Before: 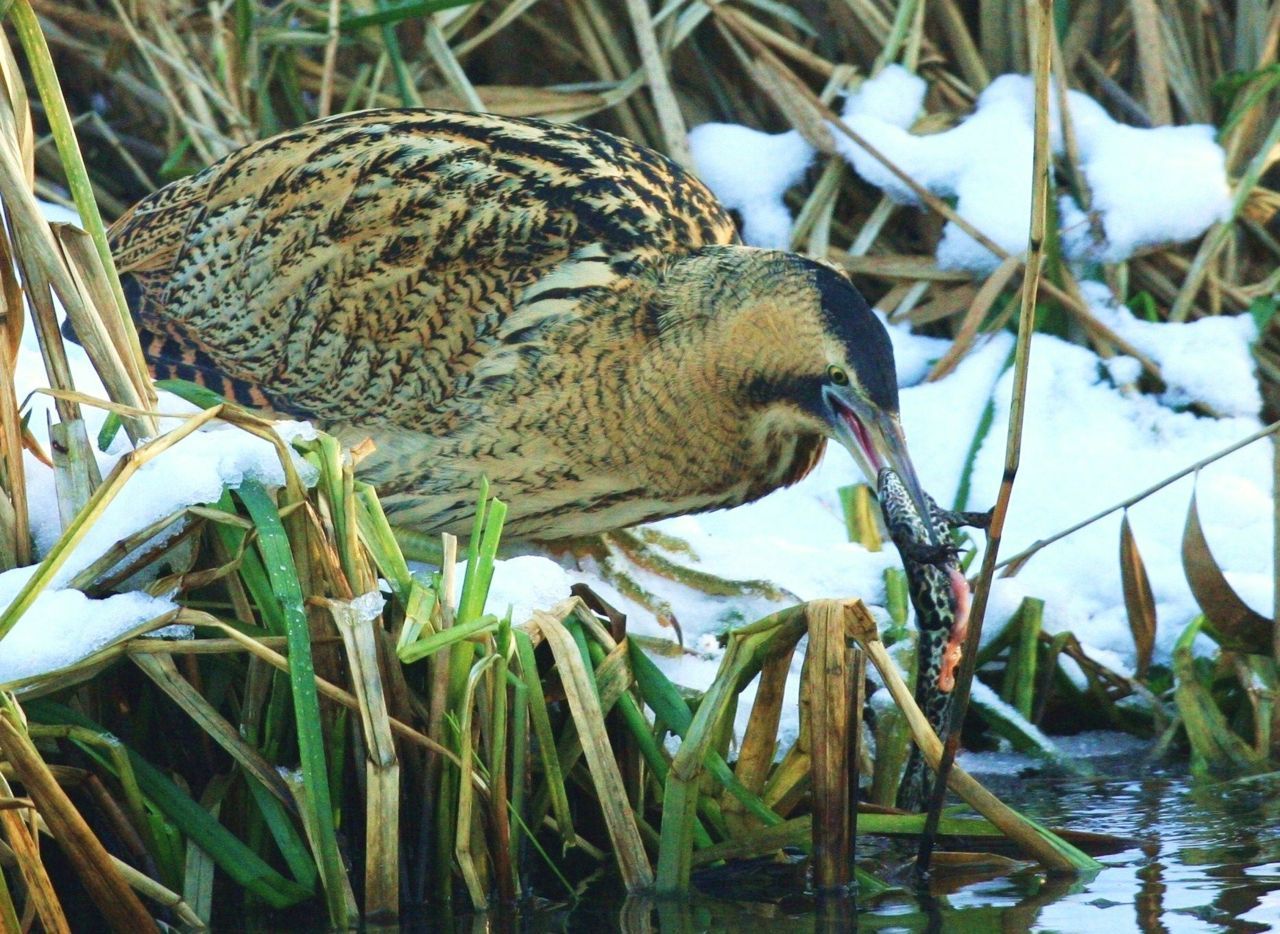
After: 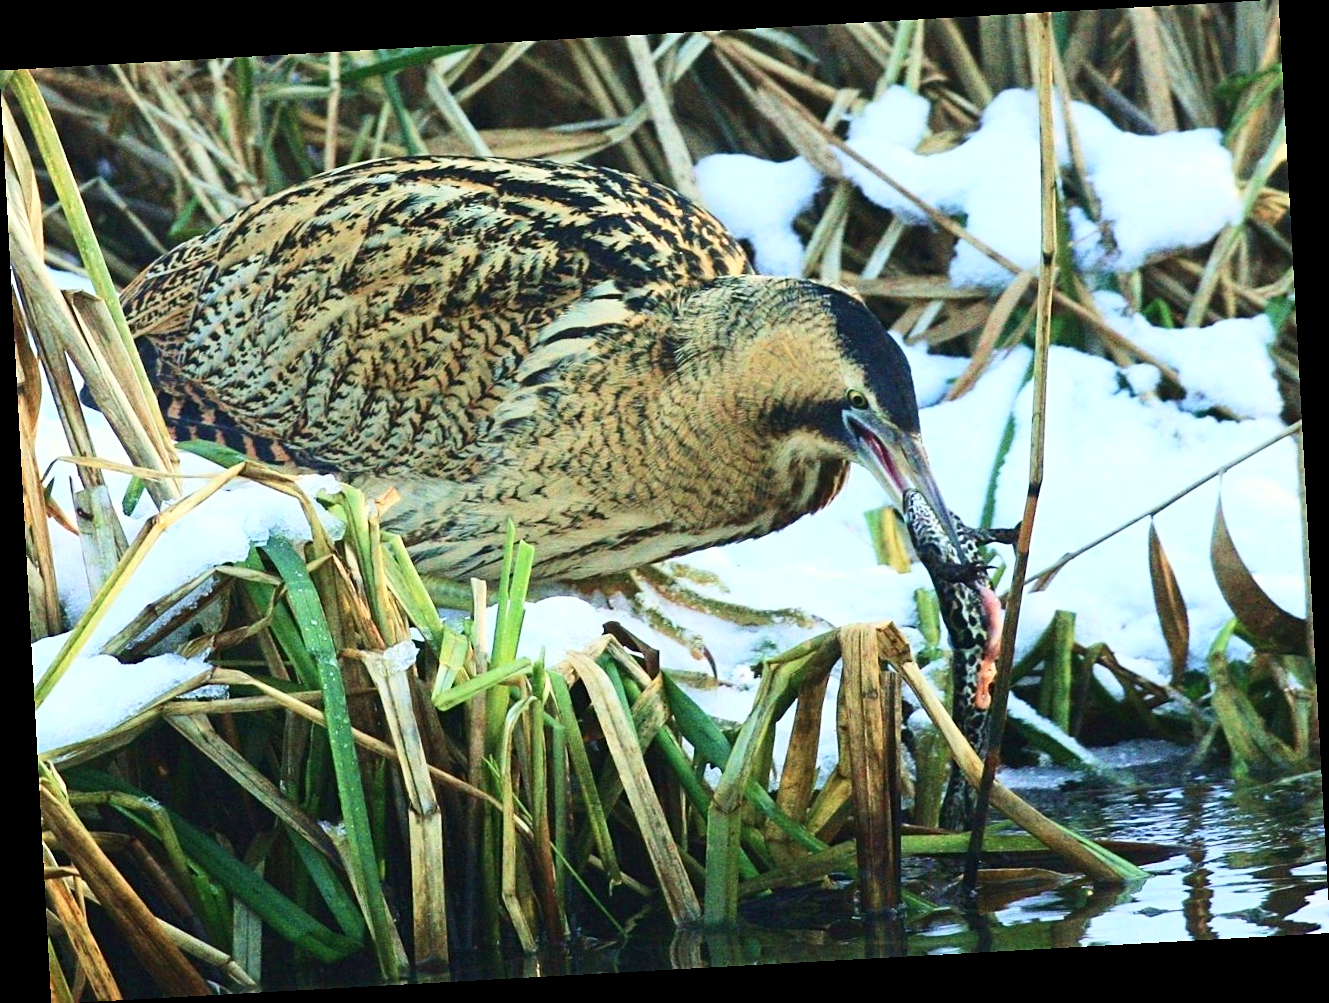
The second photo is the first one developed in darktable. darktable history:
contrast brightness saturation: contrast 0.24, brightness 0.09
sharpen: on, module defaults
rotate and perspective: rotation -3.18°, automatic cropping off
